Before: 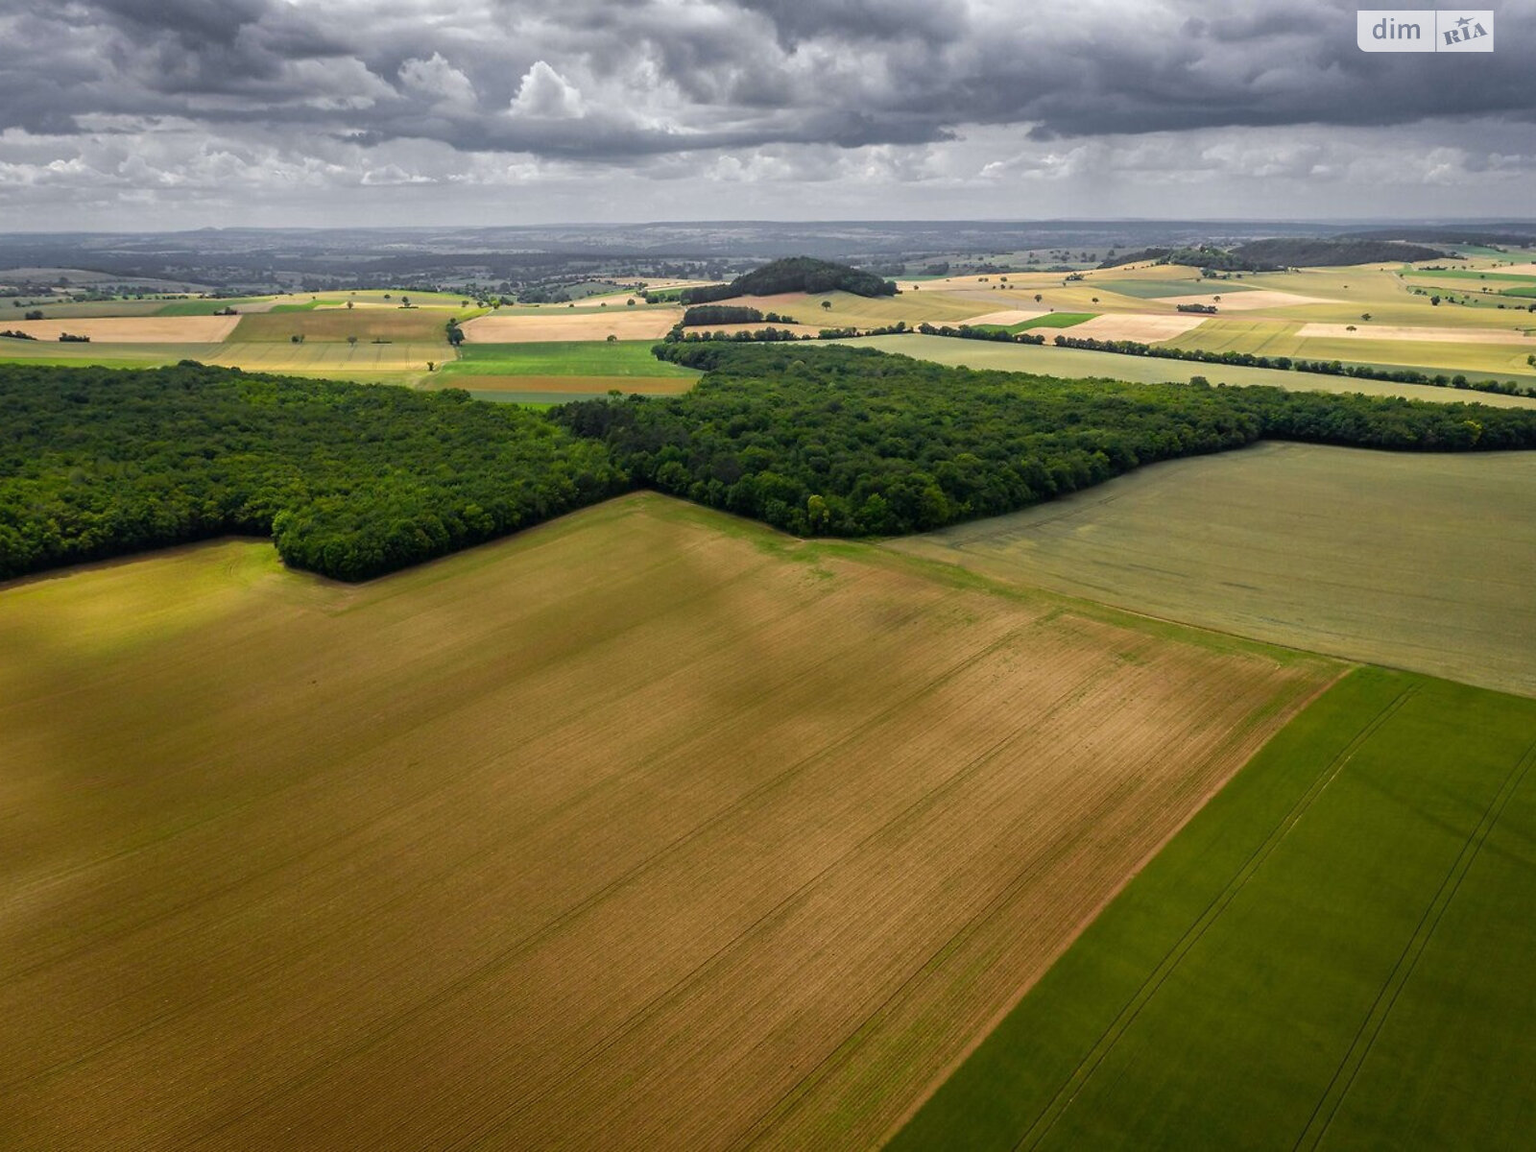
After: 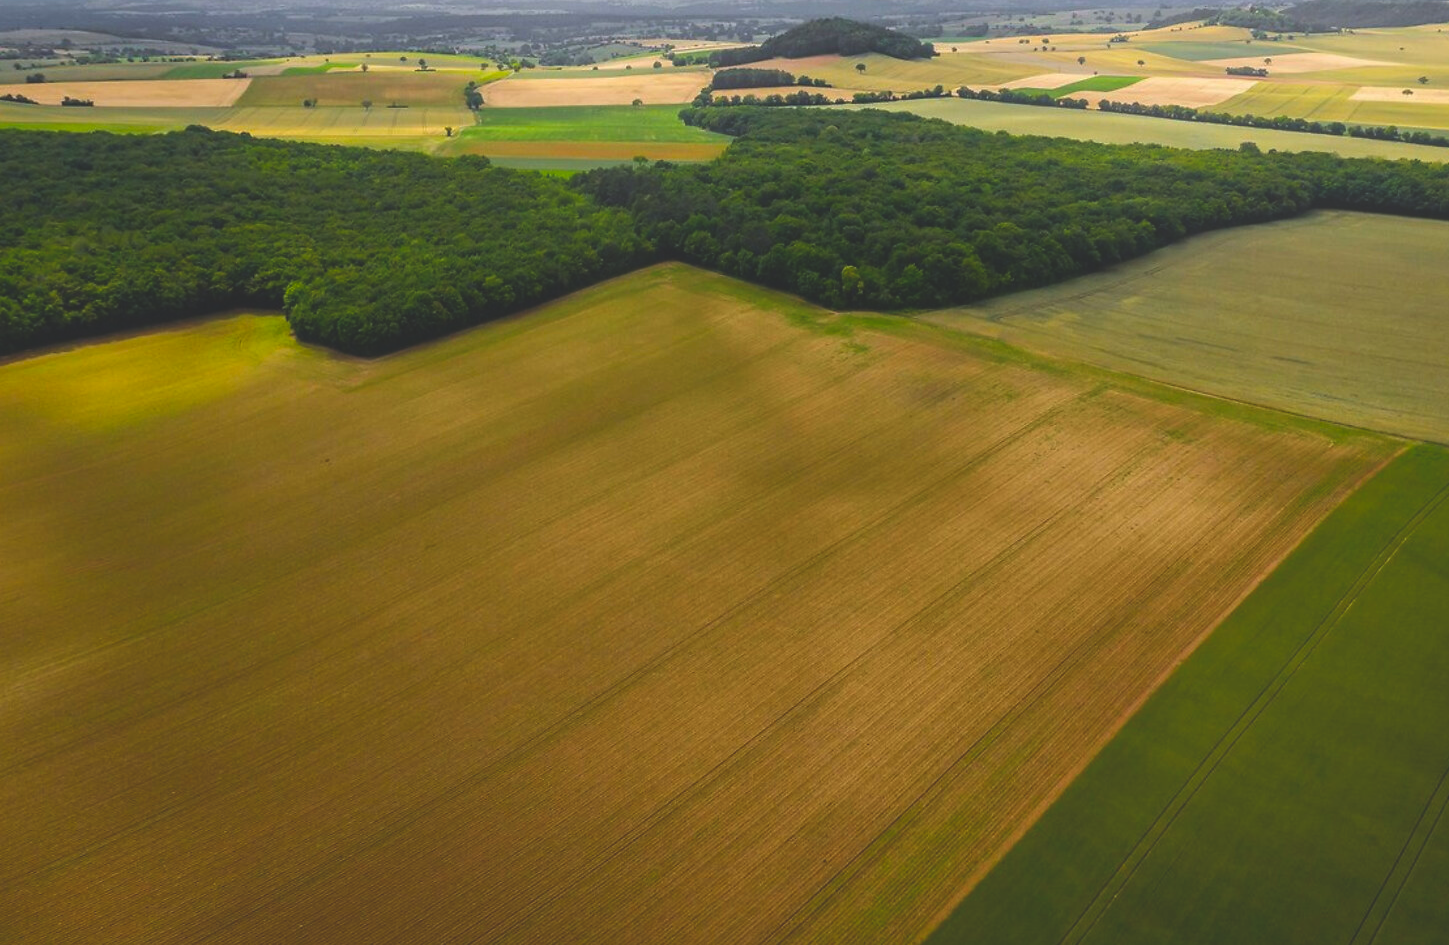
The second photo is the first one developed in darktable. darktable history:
exposure: black level correction -0.025, exposure -0.117 EV, compensate highlight preservation false
bloom: on, module defaults
color balance rgb: perceptual saturation grading › global saturation 20%, global vibrance 20%
crop: top 20.916%, right 9.437%, bottom 0.316%
